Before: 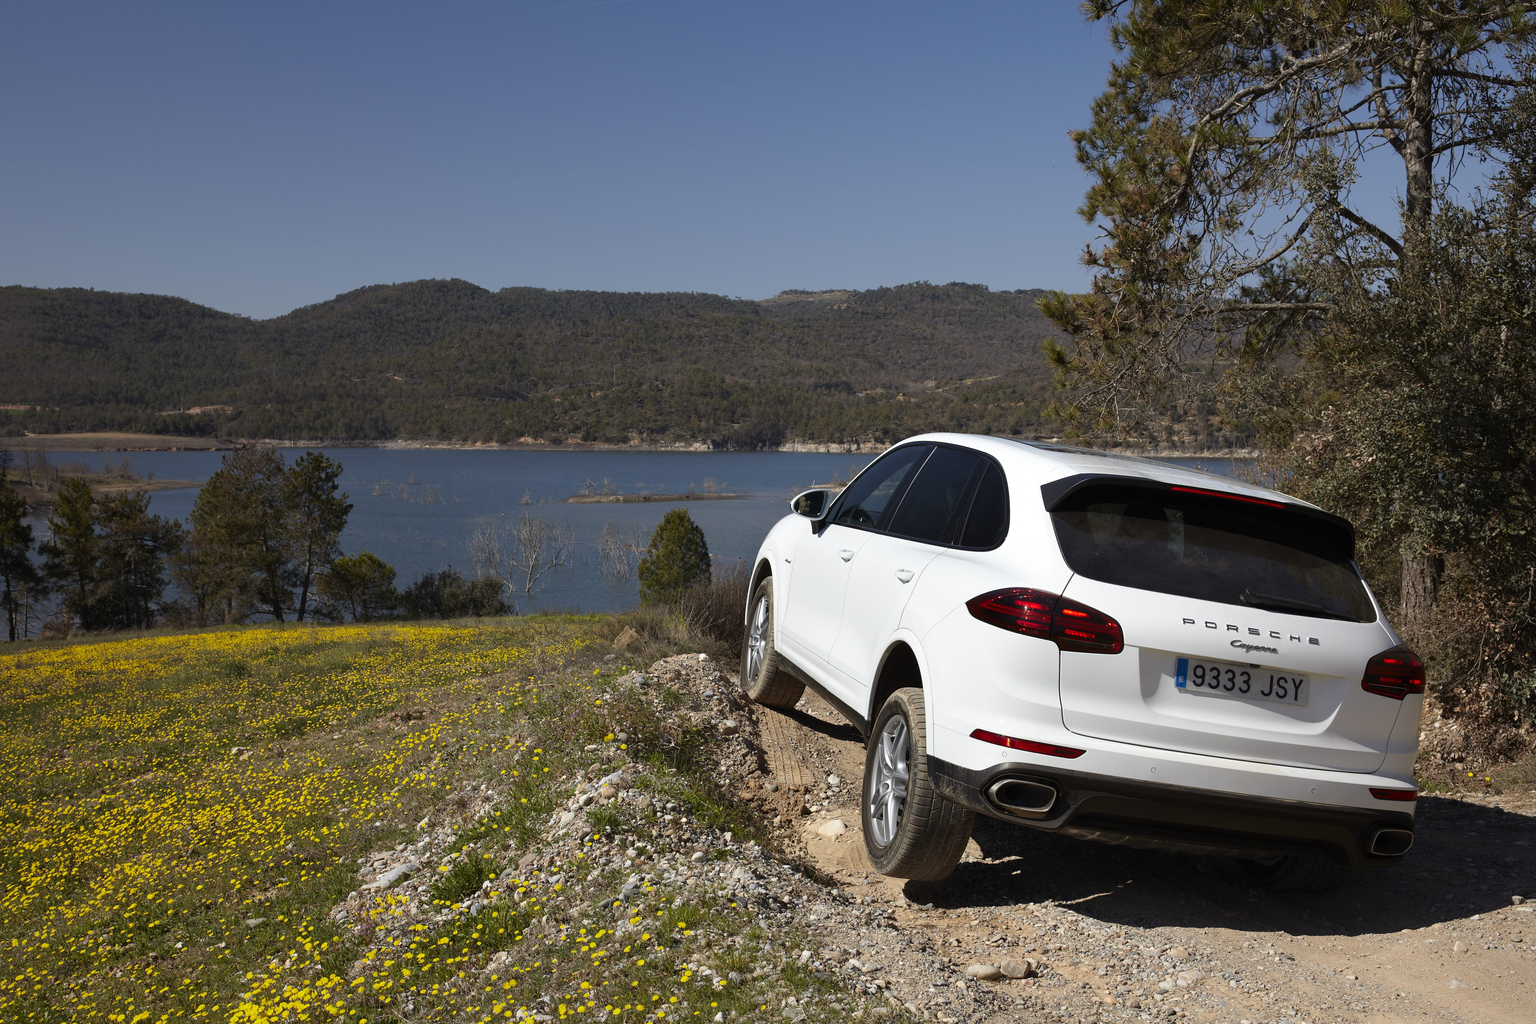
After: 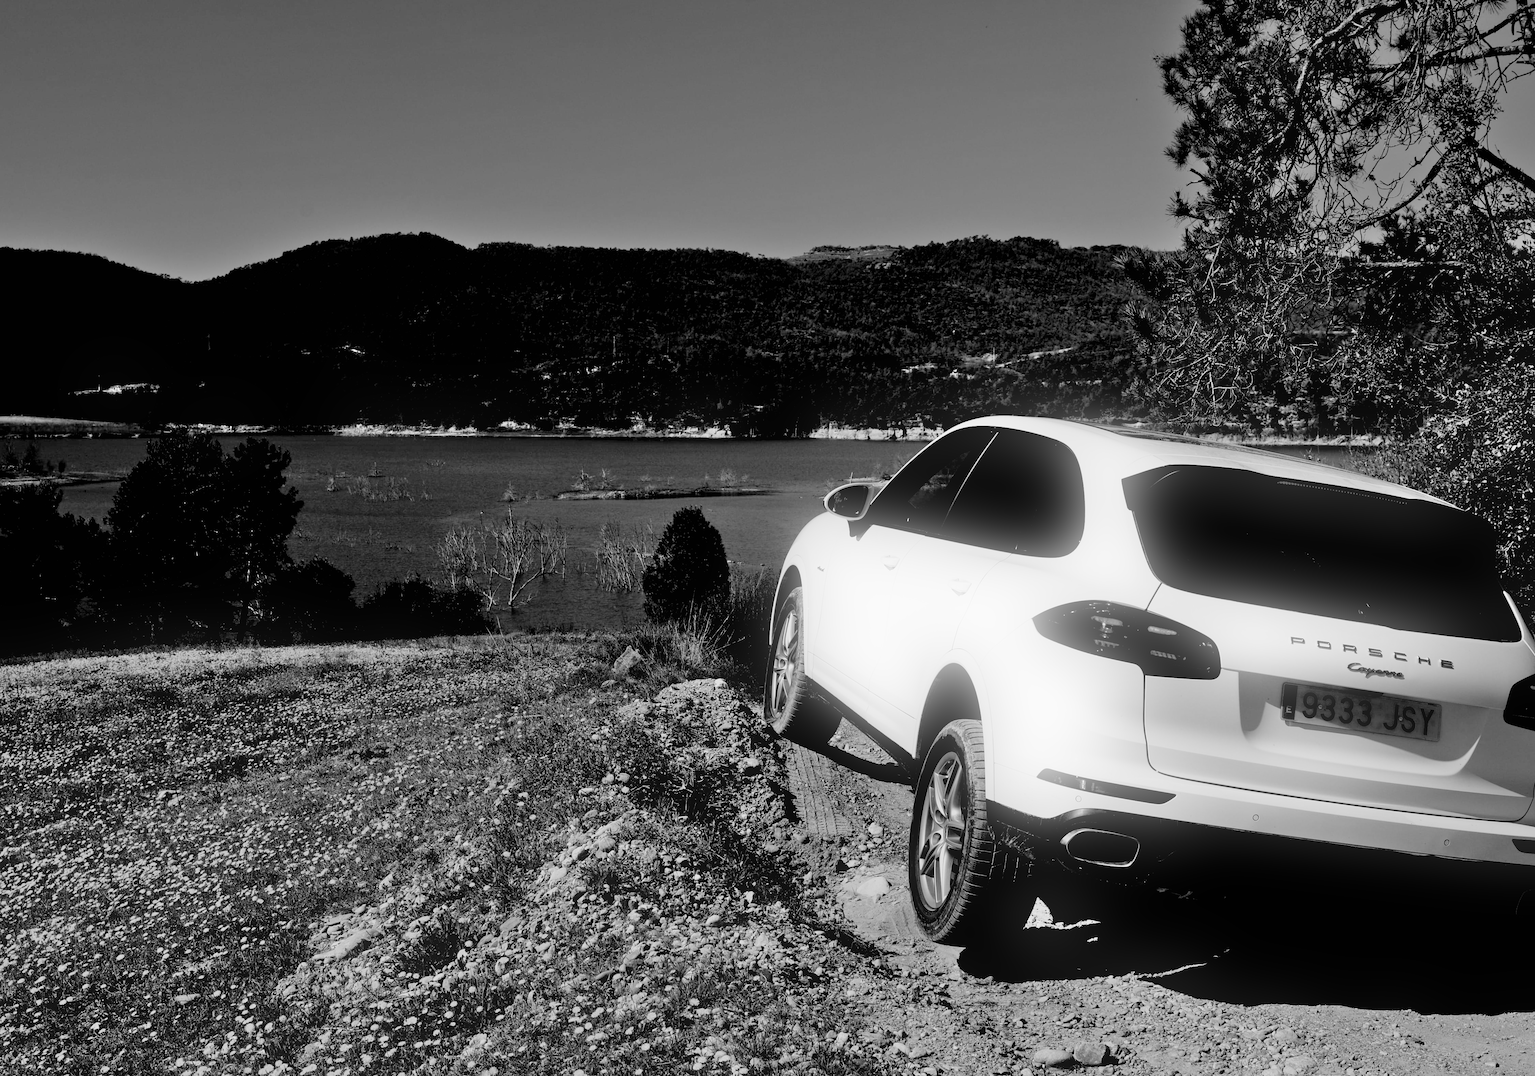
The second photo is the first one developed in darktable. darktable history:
crop: left 6.446%, top 8.188%, right 9.538%, bottom 3.548%
contrast brightness saturation: contrast 0.08, saturation 0.02
exposure: black level correction 0.056, compensate highlight preservation false
bloom: on, module defaults
monochrome: on, module defaults
tone equalizer: on, module defaults
filmic rgb: black relative exposure -7.65 EV, white relative exposure 4.56 EV, hardness 3.61
shadows and highlights: soften with gaussian
